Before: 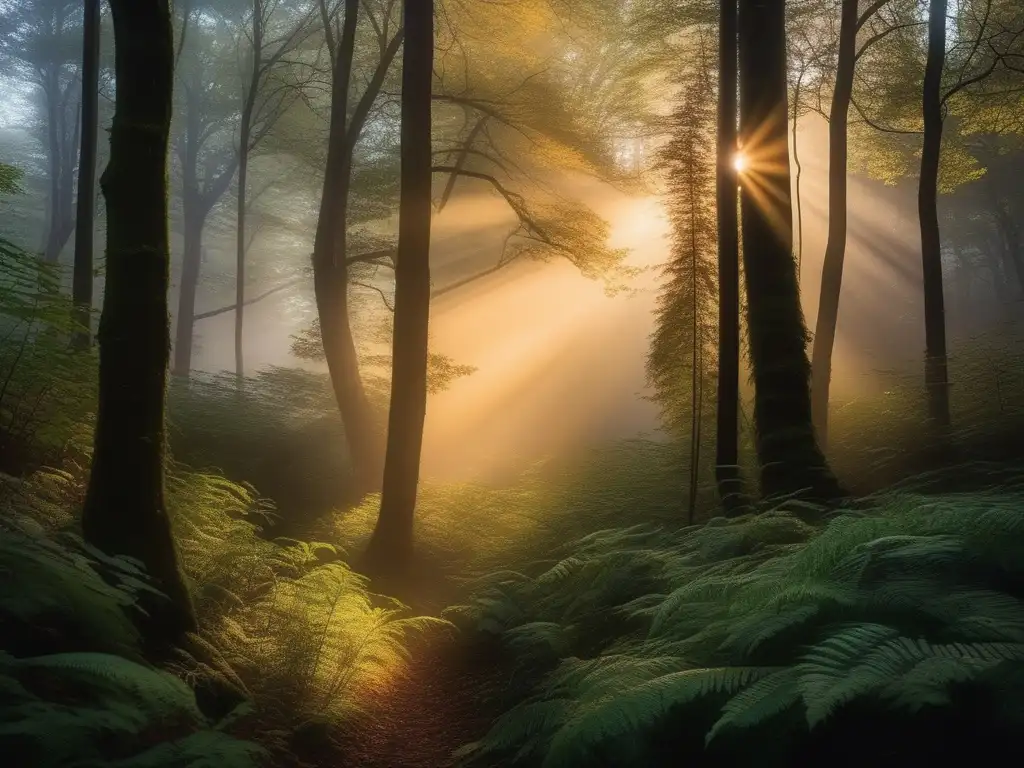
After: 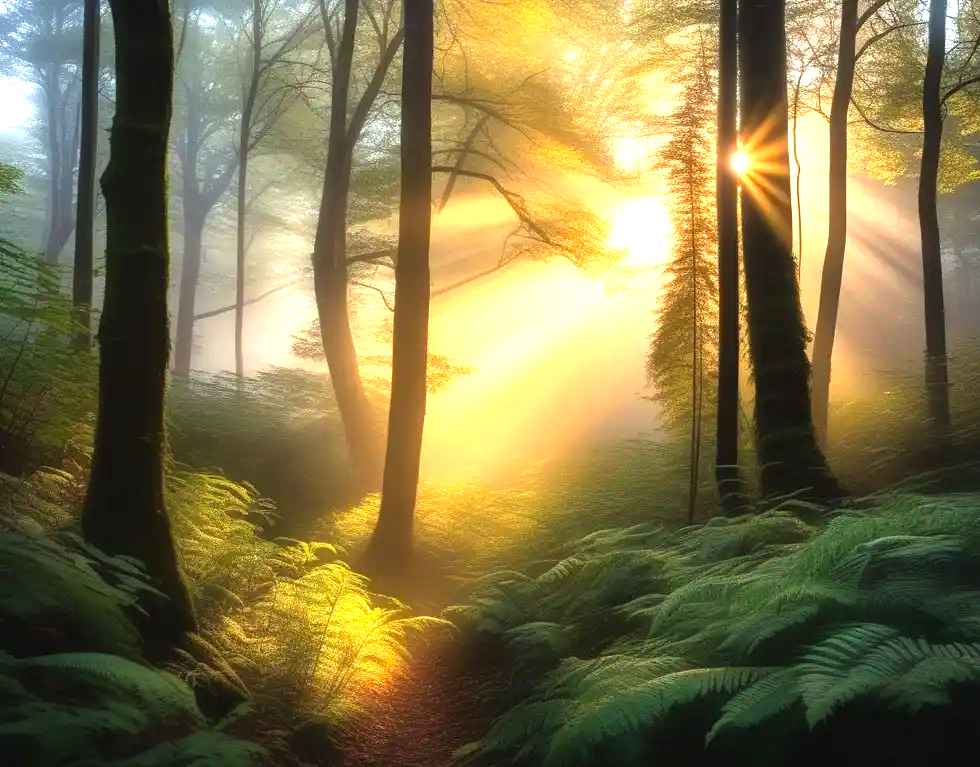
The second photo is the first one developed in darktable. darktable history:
color correction: highlights b* 0.019, saturation 0.978
crop: right 4.217%, bottom 0.017%
exposure: black level correction 0, exposure 1 EV, compensate highlight preservation false
tone equalizer: -8 EV -0.402 EV, -7 EV -0.37 EV, -6 EV -0.335 EV, -5 EV -0.22 EV, -3 EV 0.254 EV, -2 EV 0.345 EV, -1 EV 0.374 EV, +0 EV 0.427 EV
contrast brightness saturation: saturation 0.178
